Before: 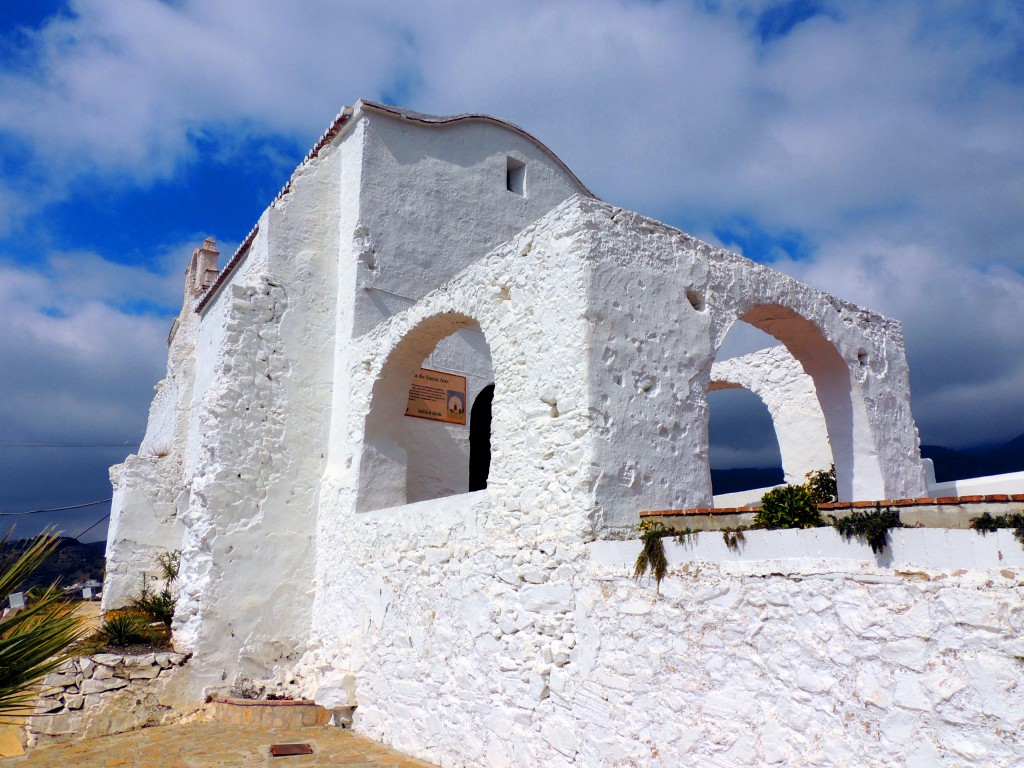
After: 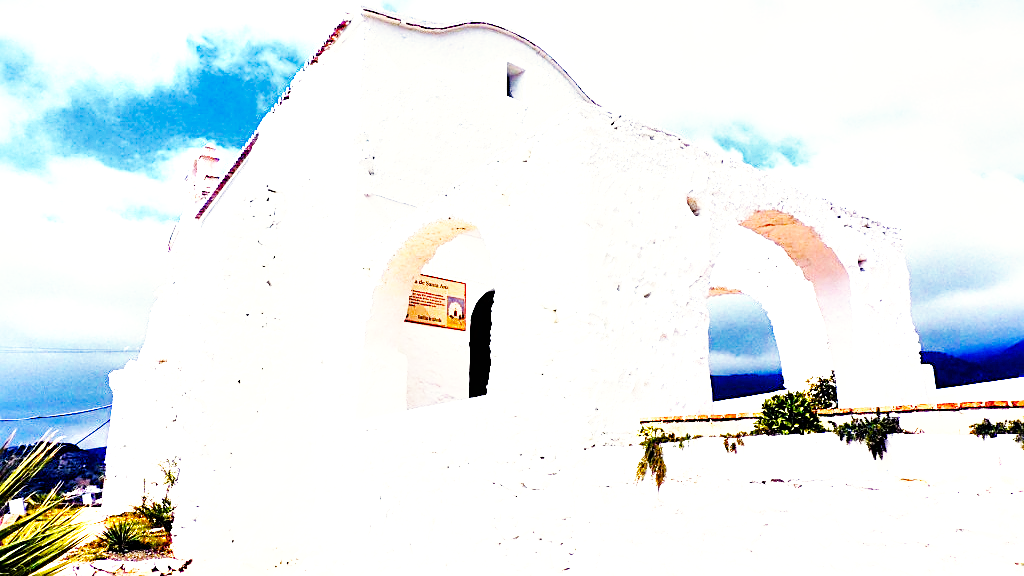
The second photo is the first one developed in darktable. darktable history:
crop and rotate: top 12.319%, bottom 12.567%
tone equalizer: -8 EV -0.722 EV, -7 EV -0.707 EV, -6 EV -0.571 EV, -5 EV -0.367 EV, -3 EV 0.4 EV, -2 EV 0.6 EV, -1 EV 0.698 EV, +0 EV 0.775 EV
exposure: black level correction 0, exposure 1.176 EV, compensate exposure bias true, compensate highlight preservation false
sharpen: on, module defaults
base curve: curves: ch0 [(0, 0) (0.007, 0.004) (0.027, 0.03) (0.046, 0.07) (0.207, 0.54) (0.442, 0.872) (0.673, 0.972) (1, 1)], preserve colors none
color balance rgb: perceptual saturation grading › global saturation 25.594%, perceptual saturation grading › highlights -27.762%, perceptual saturation grading › shadows 33.888%, global vibrance 20%
color correction: highlights b* 2.98
local contrast: mode bilateral grid, contrast 25, coarseness 48, detail 151%, midtone range 0.2
